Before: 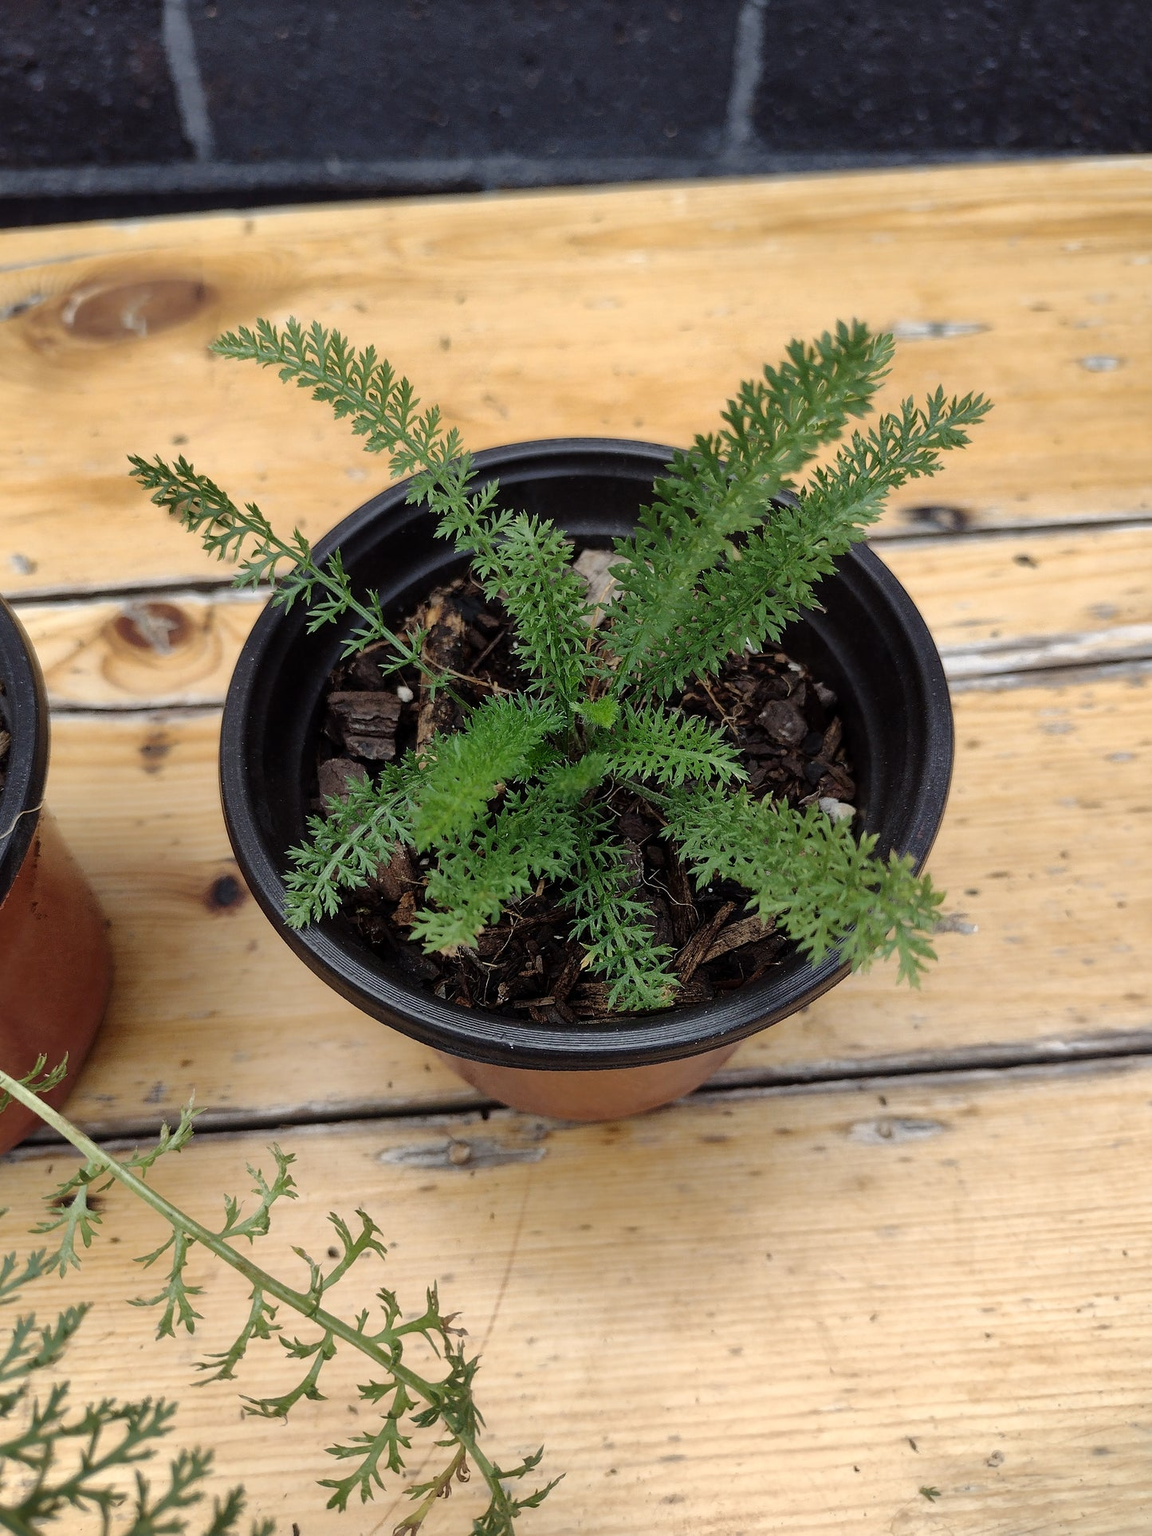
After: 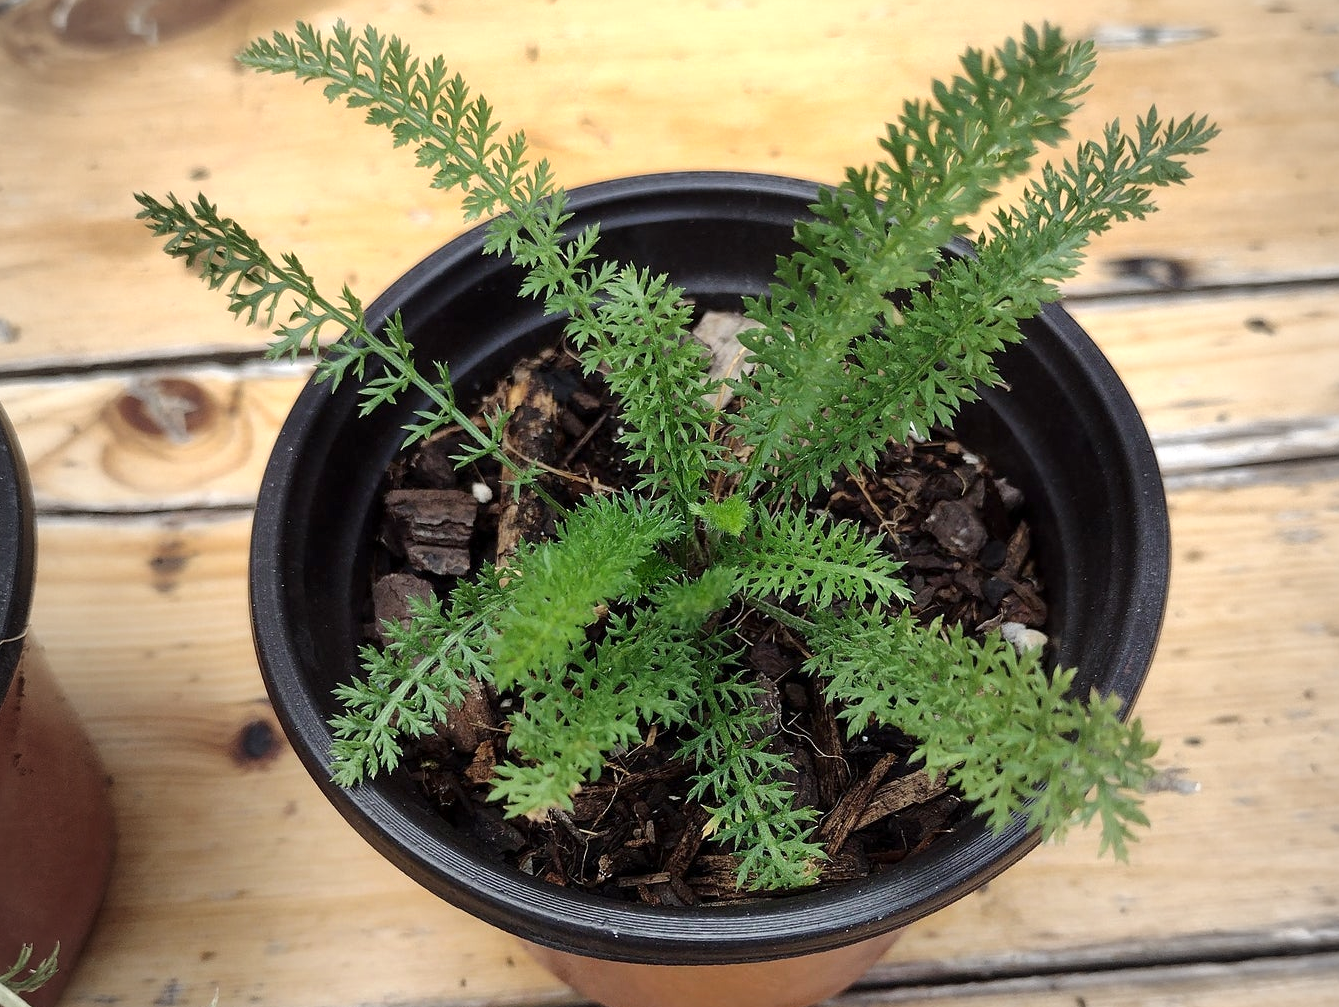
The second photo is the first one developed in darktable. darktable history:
crop: left 1.841%, top 19.618%, right 5.484%, bottom 28.101%
exposure: exposure 0.561 EV, compensate exposure bias true, compensate highlight preservation false
vignetting: fall-off start 71.99%, fall-off radius 107.8%, width/height ratio 0.733
